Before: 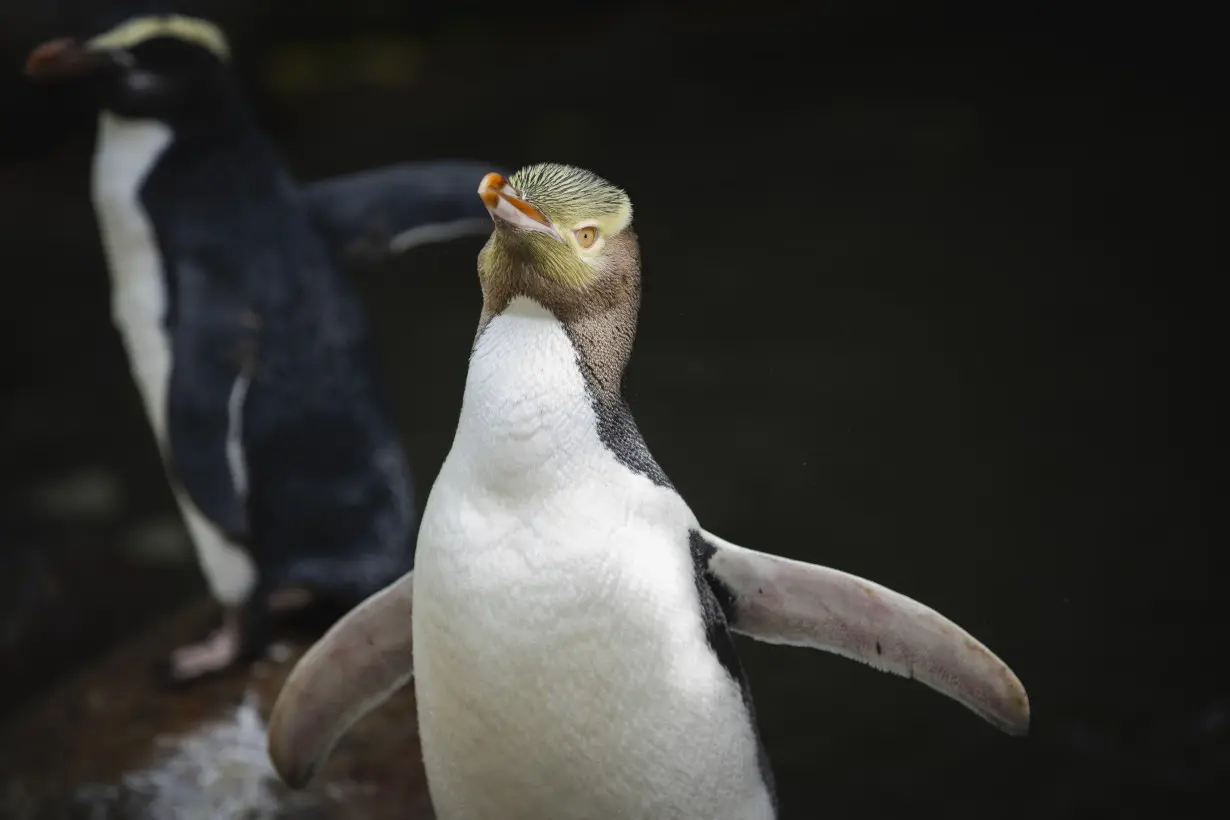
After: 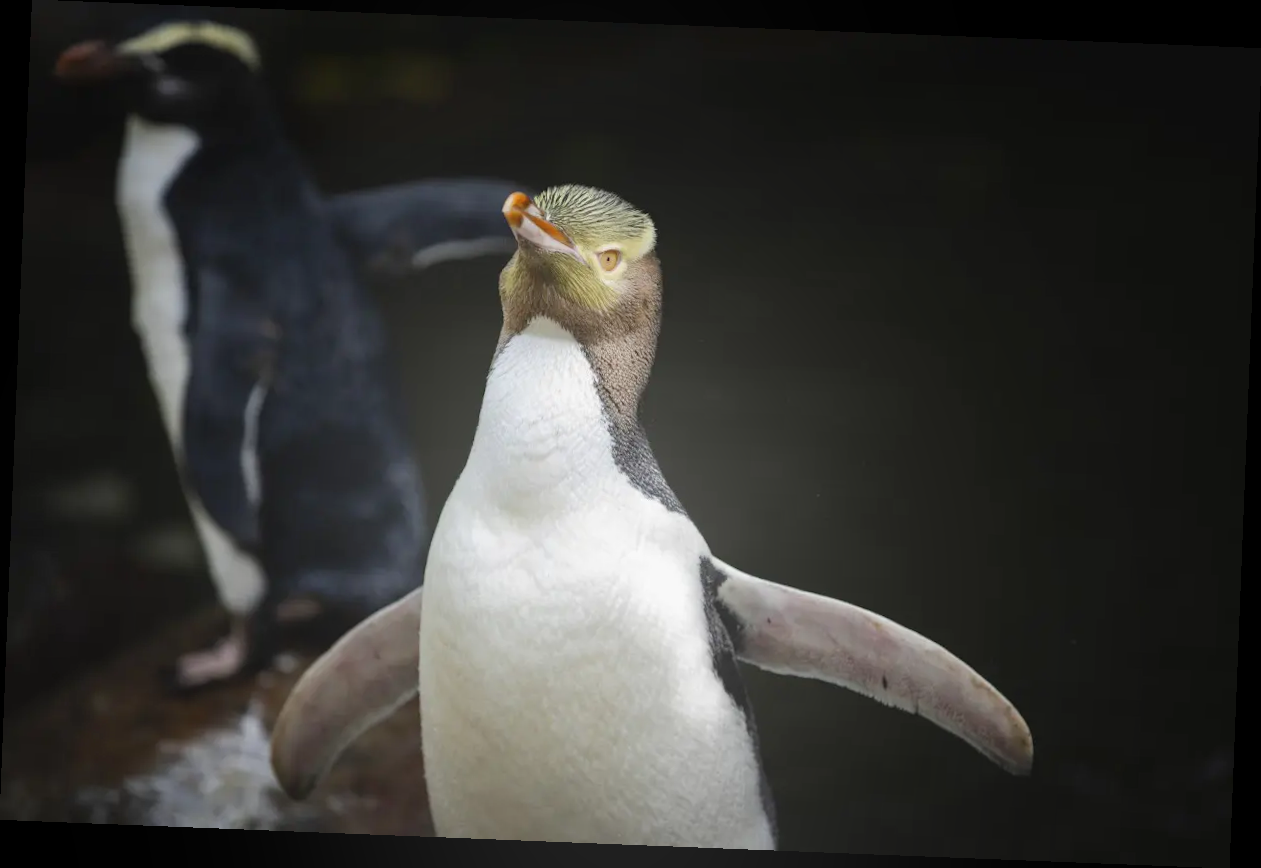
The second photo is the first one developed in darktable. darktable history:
bloom: size 38%, threshold 95%, strength 30%
rotate and perspective: rotation 2.27°, automatic cropping off
